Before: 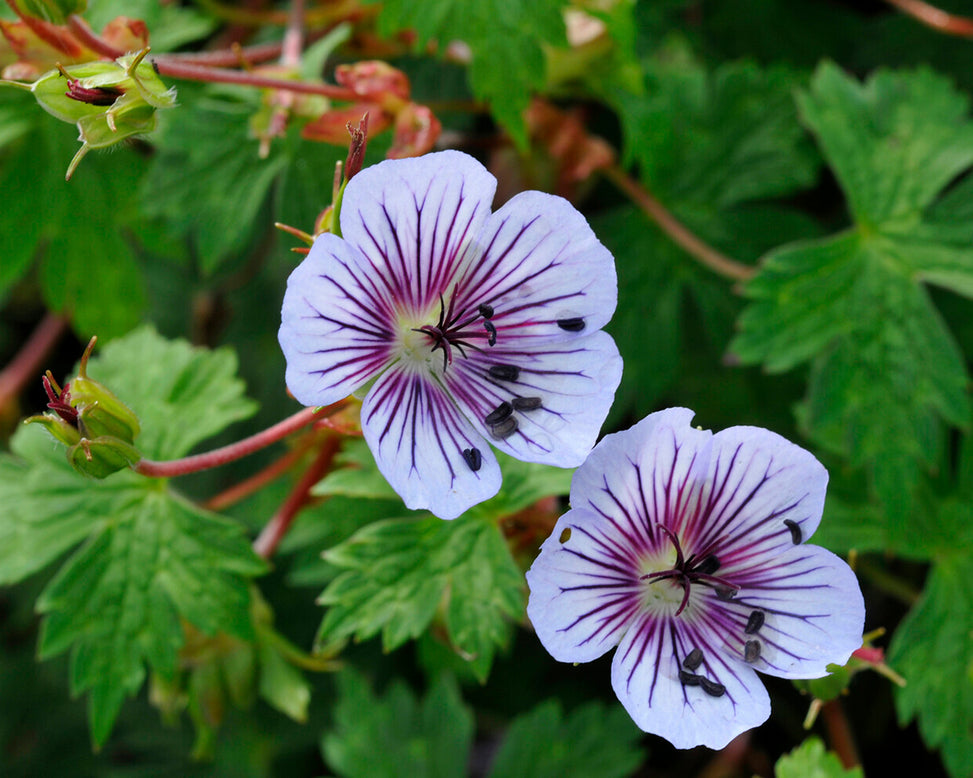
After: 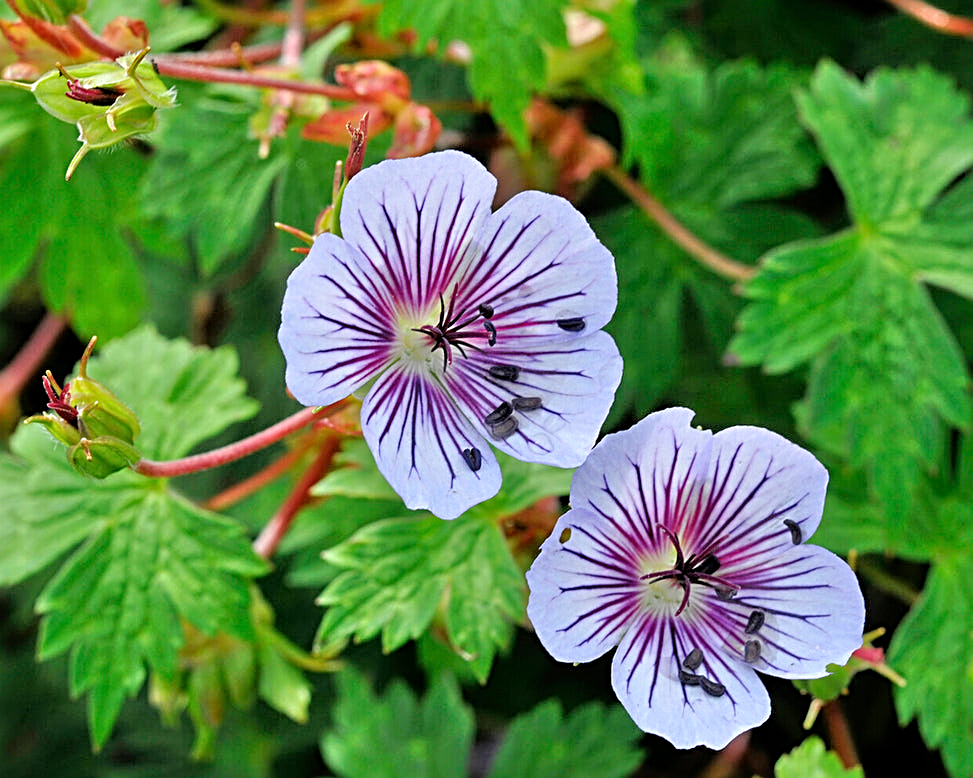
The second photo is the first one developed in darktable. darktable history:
tone equalizer: -7 EV 0.15 EV, -6 EV 0.6 EV, -5 EV 1.15 EV, -4 EV 1.33 EV, -3 EV 1.15 EV, -2 EV 0.6 EV, -1 EV 0.15 EV, mask exposure compensation -0.5 EV
sharpen: radius 2.817, amount 0.715
